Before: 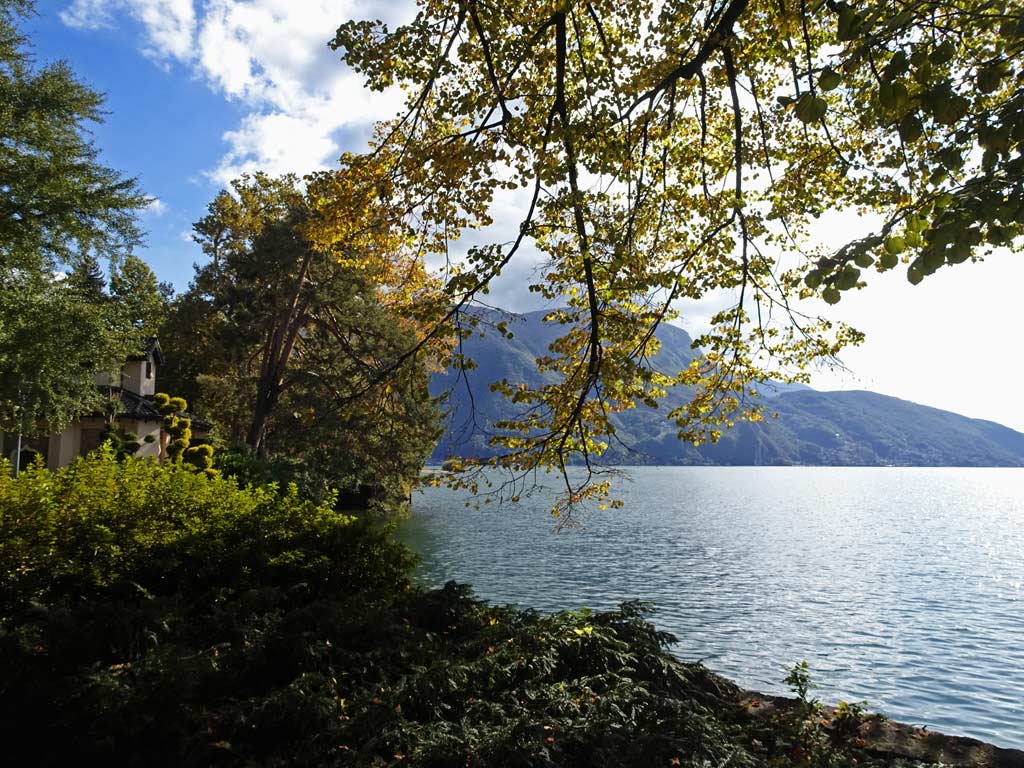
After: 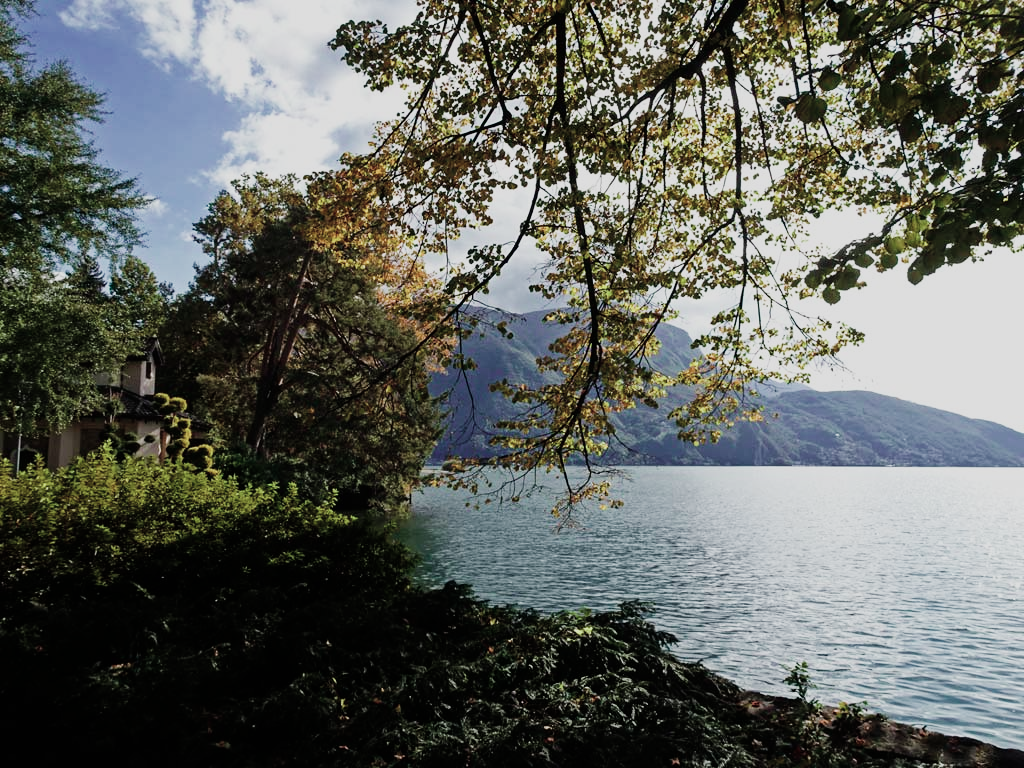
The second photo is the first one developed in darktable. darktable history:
sigmoid: on, module defaults
color contrast: blue-yellow contrast 0.62
white balance: emerald 1
